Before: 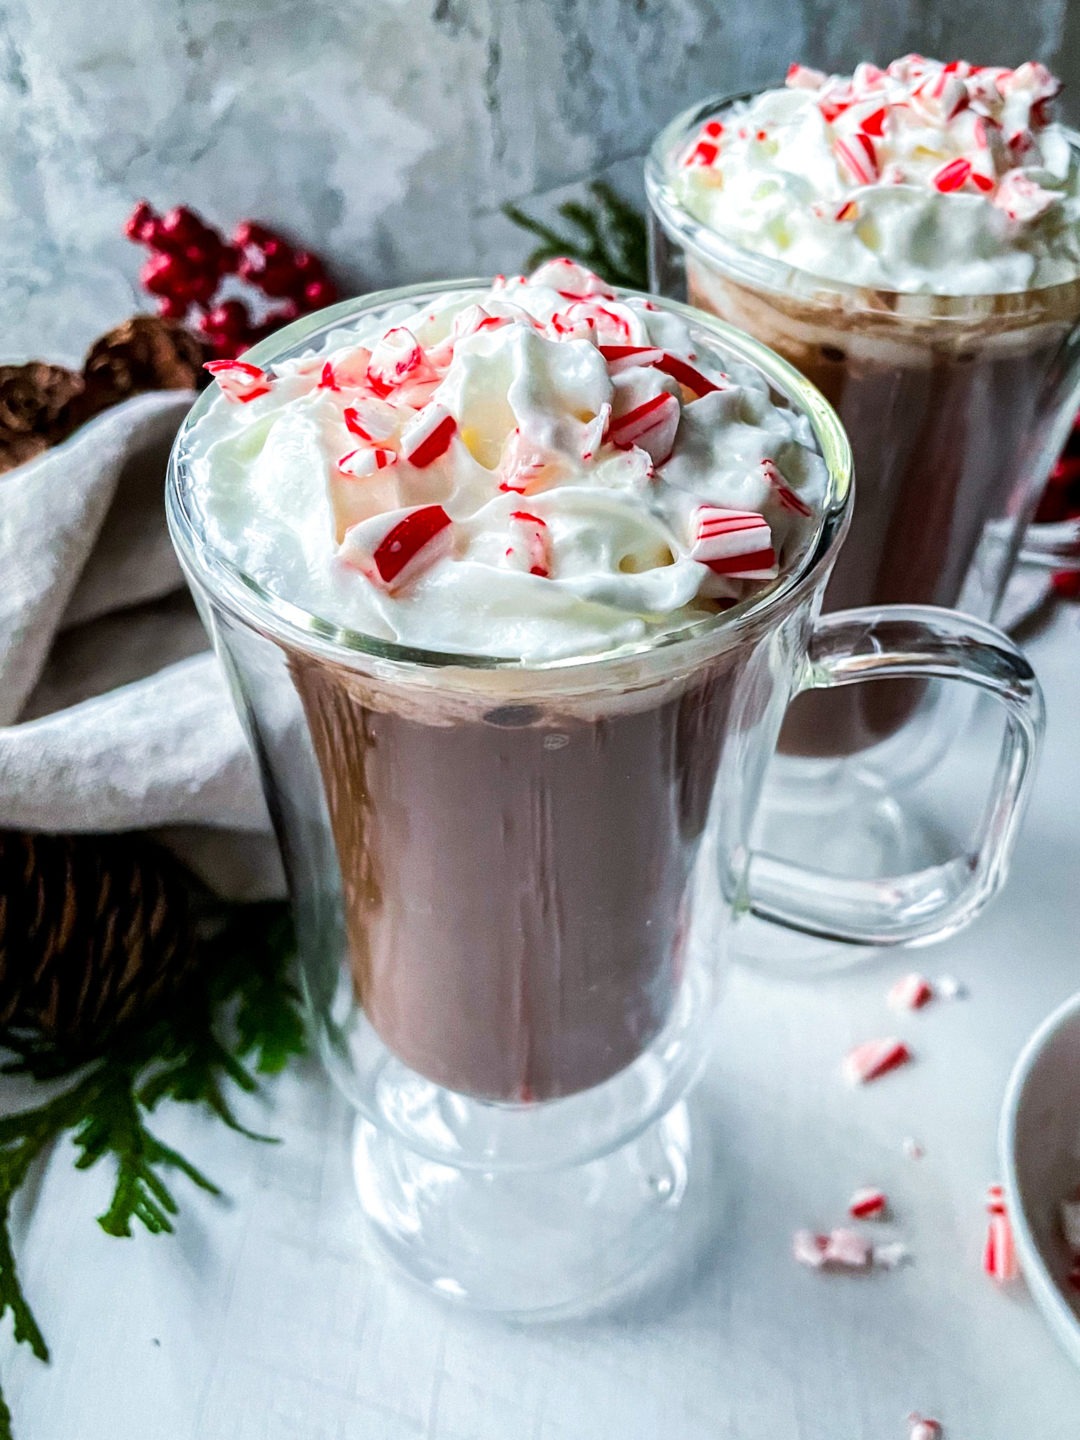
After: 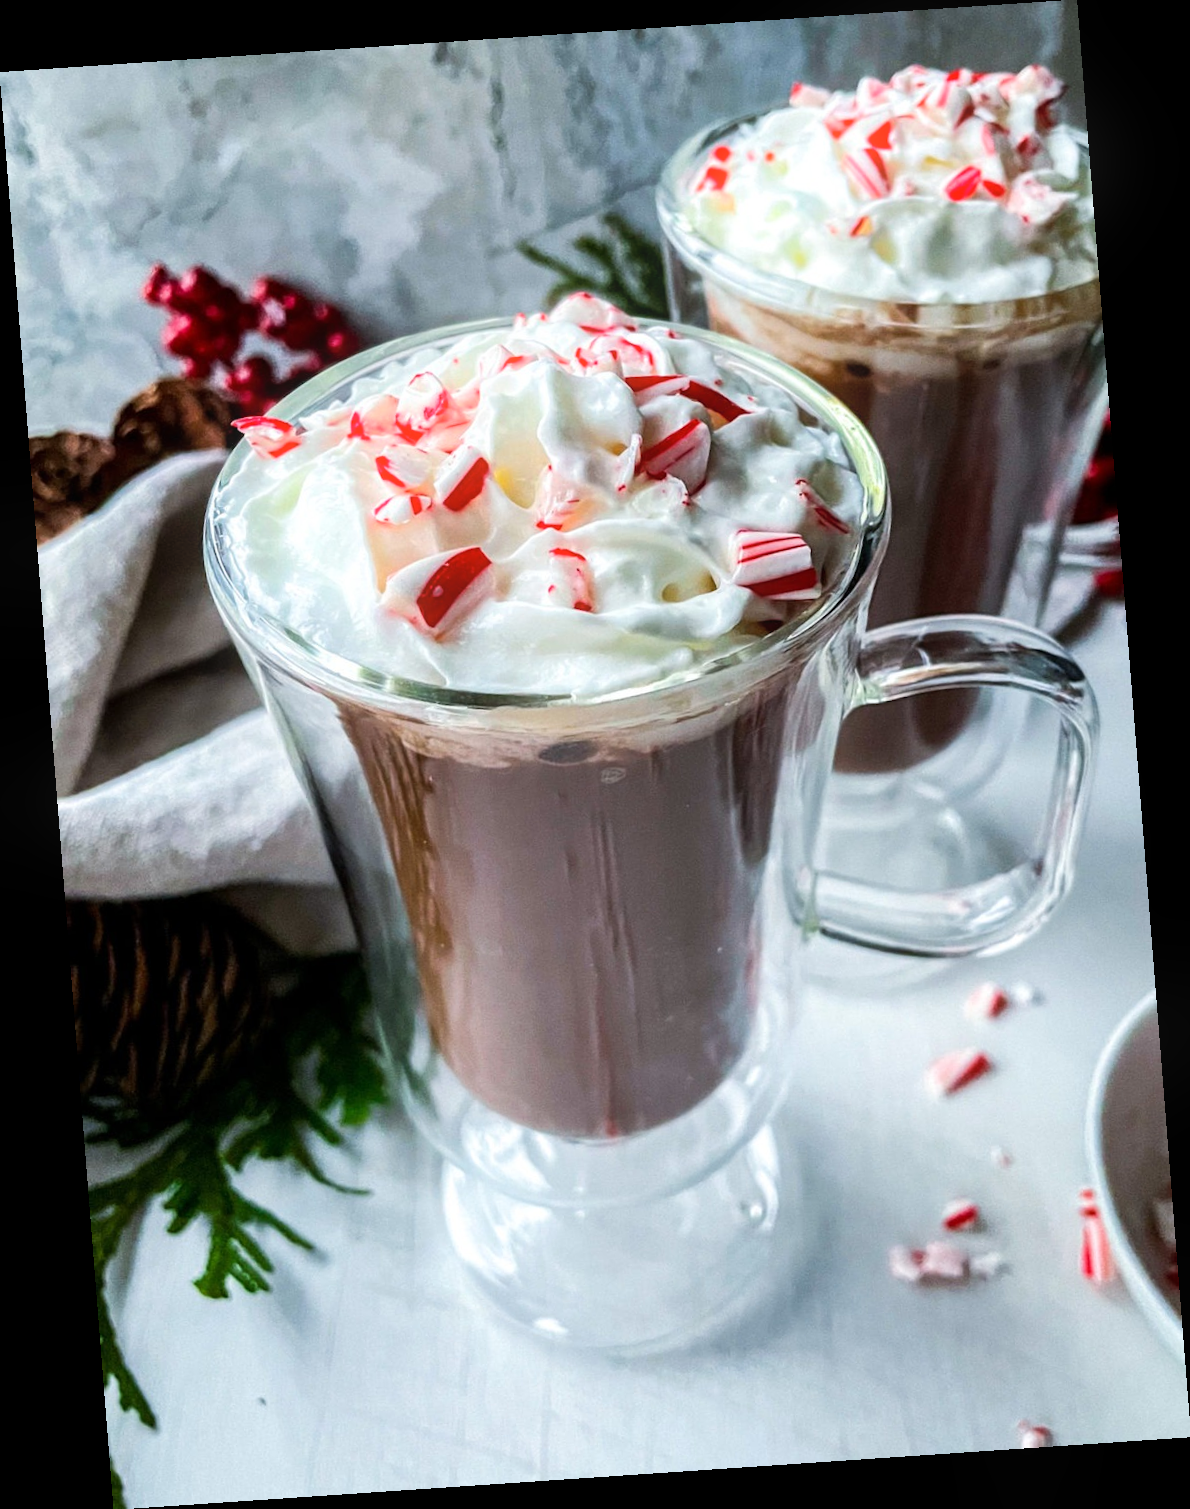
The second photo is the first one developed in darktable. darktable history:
bloom: size 9%, threshold 100%, strength 7%
rotate and perspective: rotation -4.2°, shear 0.006, automatic cropping off
